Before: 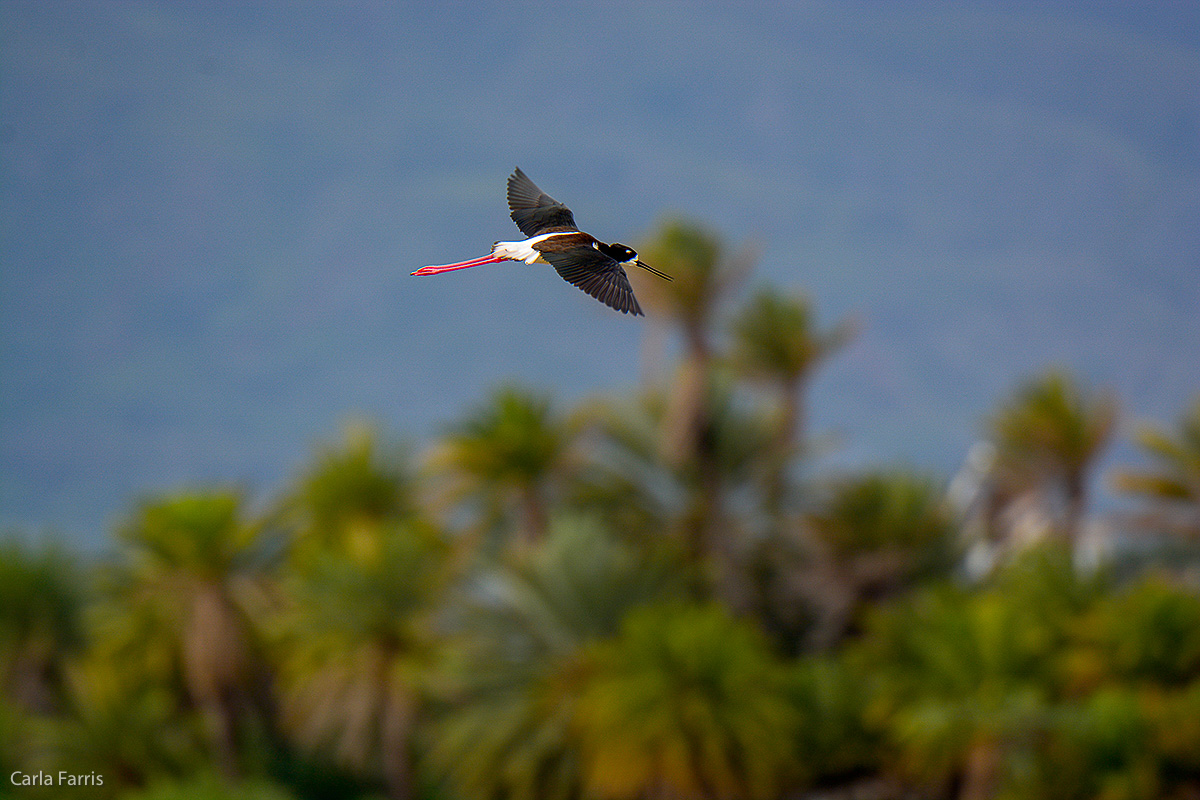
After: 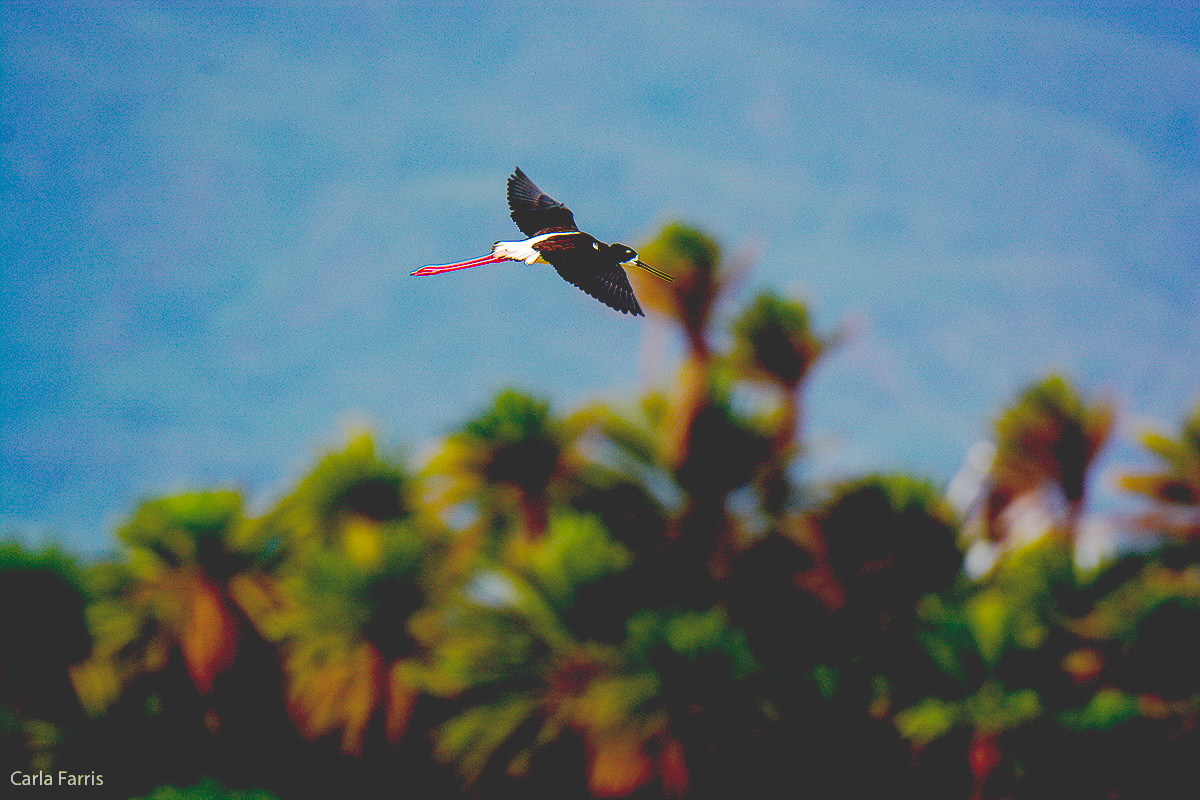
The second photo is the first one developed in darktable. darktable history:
base curve: curves: ch0 [(0.065, 0.026) (0.236, 0.358) (0.53, 0.546) (0.777, 0.841) (0.924, 0.992)], preserve colors none
color balance rgb: shadows lift › chroma 3.024%, shadows lift › hue 279.26°, highlights gain › luminance 16.869%, highlights gain › chroma 2.924%, highlights gain › hue 262.81°, perceptual saturation grading › global saturation 25.346%, global vibrance 20%
